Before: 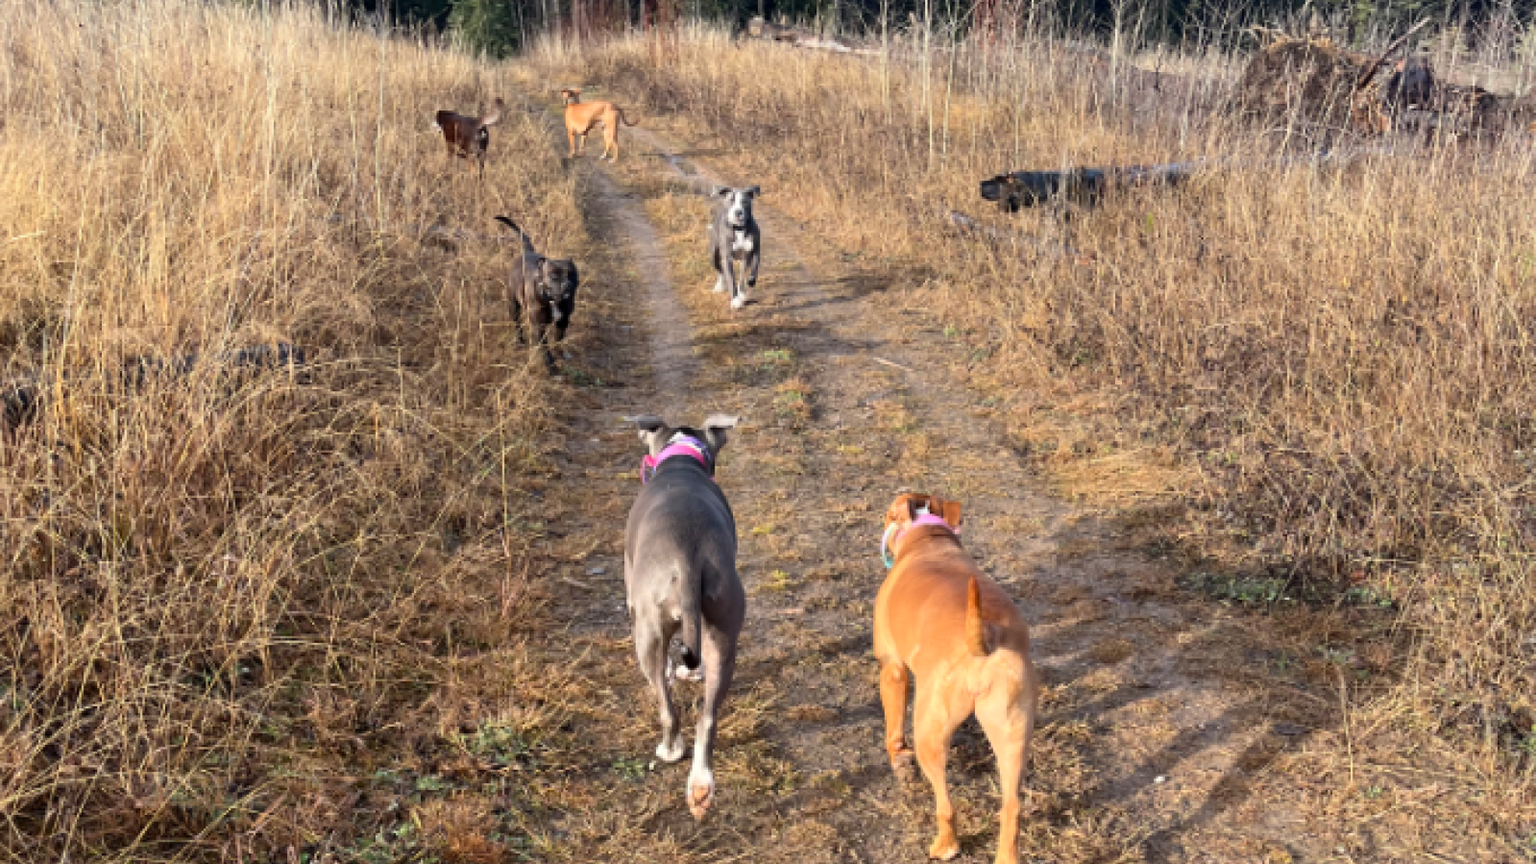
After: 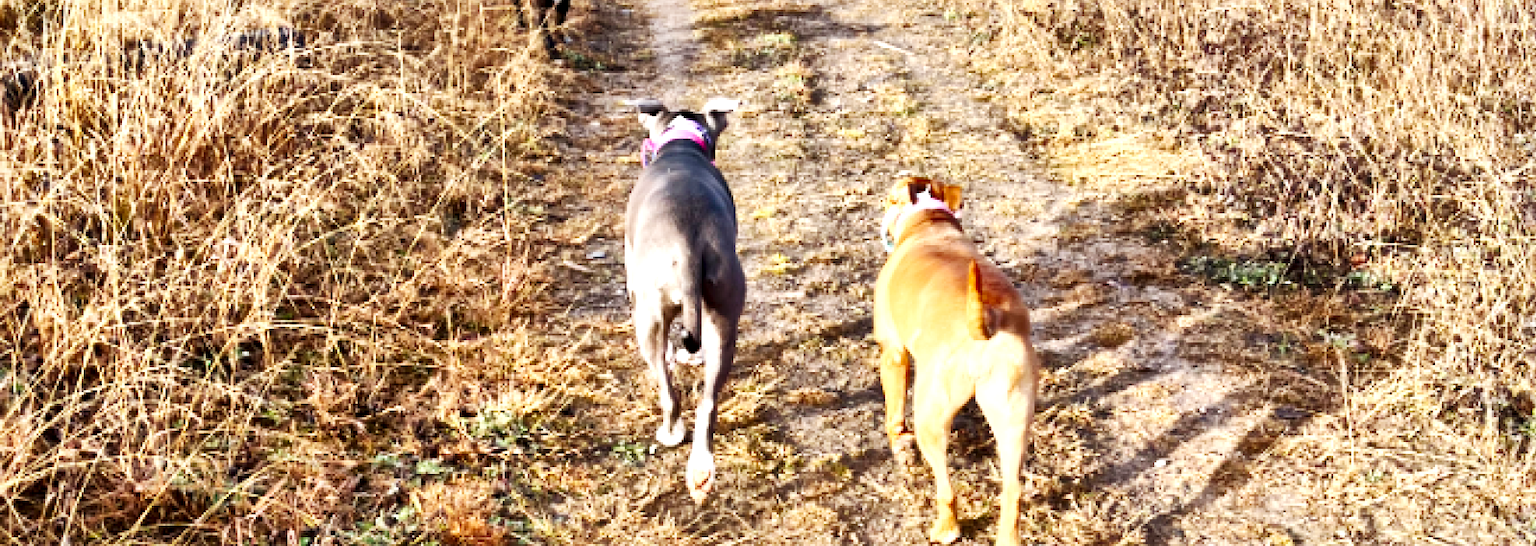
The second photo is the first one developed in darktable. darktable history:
shadows and highlights: low approximation 0.01, soften with gaussian
base curve: curves: ch0 [(0, 0) (0.007, 0.004) (0.027, 0.03) (0.046, 0.07) (0.207, 0.54) (0.442, 0.872) (0.673, 0.972) (1, 1)], preserve colors none
crop and rotate: top 36.677%
local contrast: mode bilateral grid, contrast 20, coarseness 50, detail 178%, midtone range 0.2
